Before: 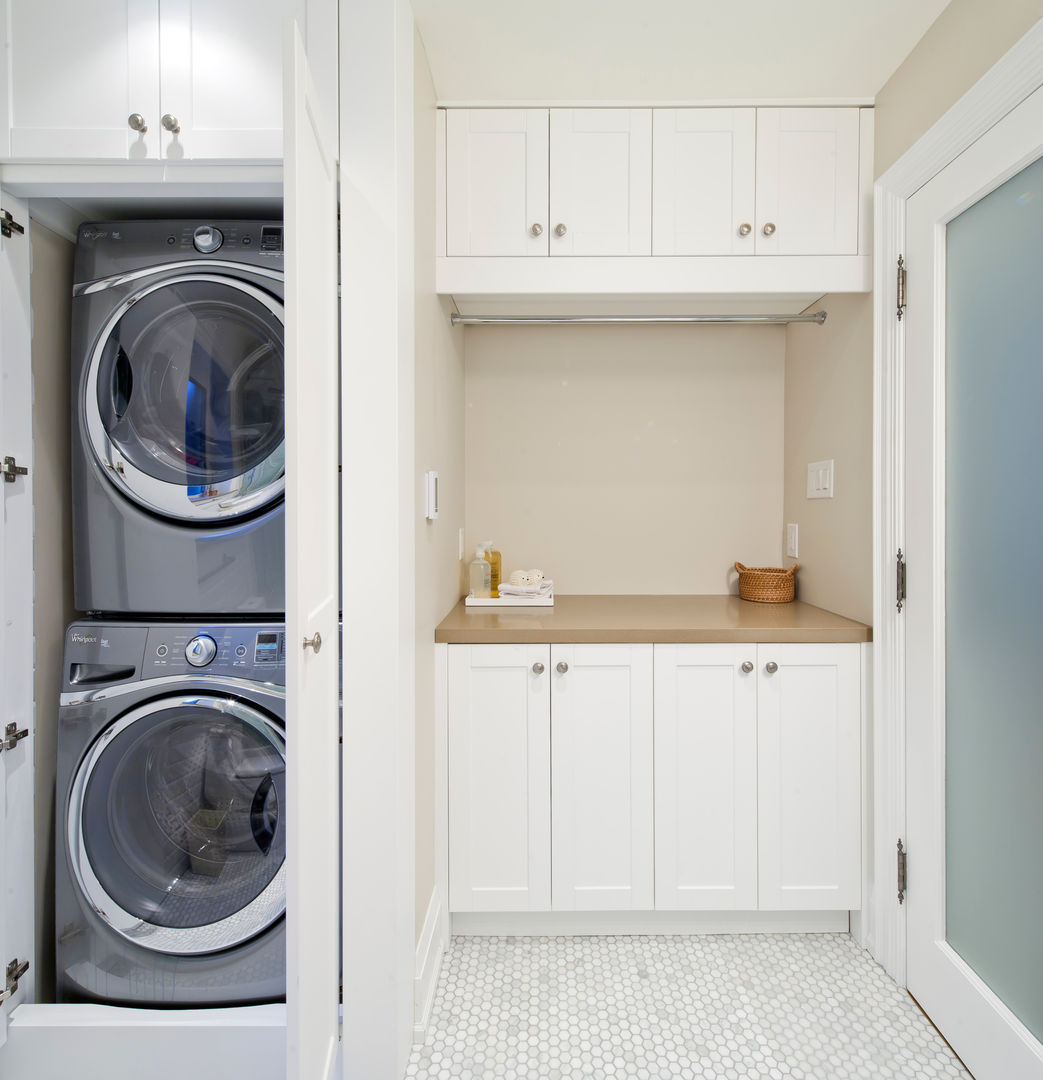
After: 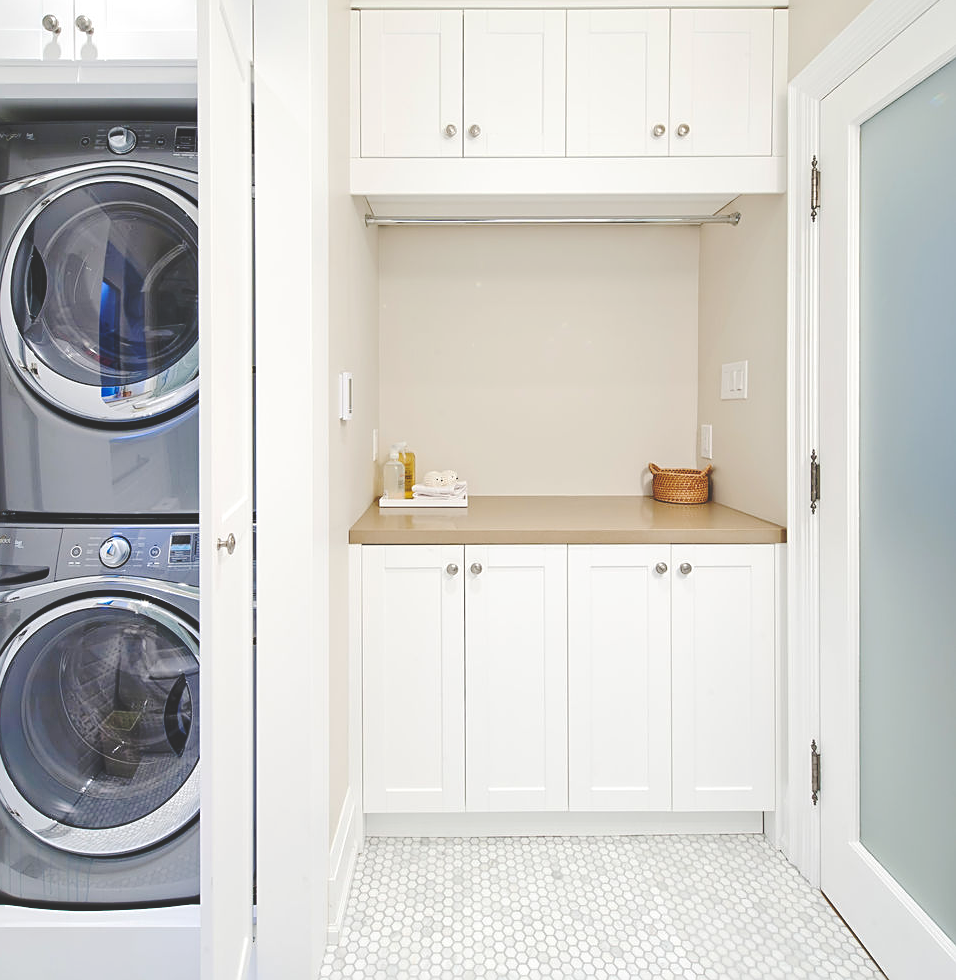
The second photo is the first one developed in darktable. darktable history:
base curve: curves: ch0 [(0, 0.024) (0.055, 0.065) (0.121, 0.166) (0.236, 0.319) (0.693, 0.726) (1, 1)], preserve colors none
exposure: exposure 0.2 EV, compensate highlight preservation false
crop and rotate: left 8.262%, top 9.226%
sharpen: on, module defaults
